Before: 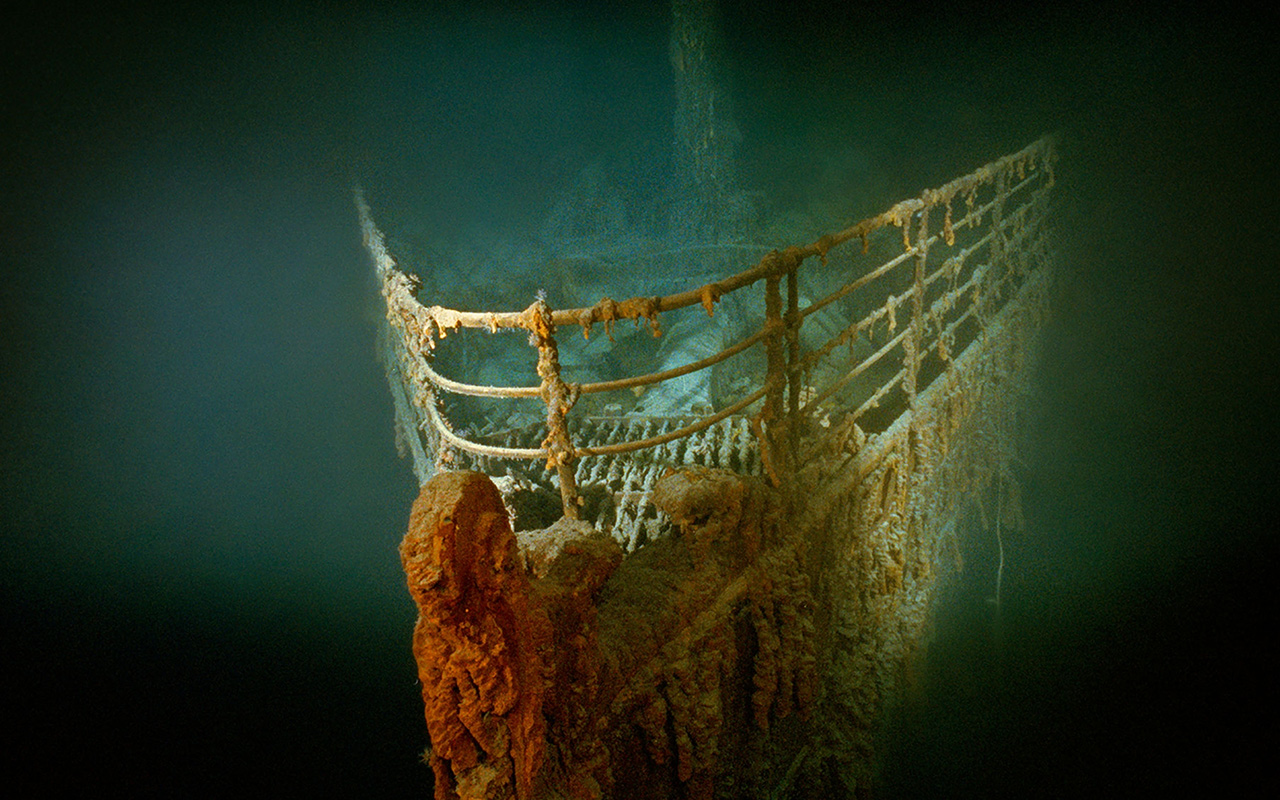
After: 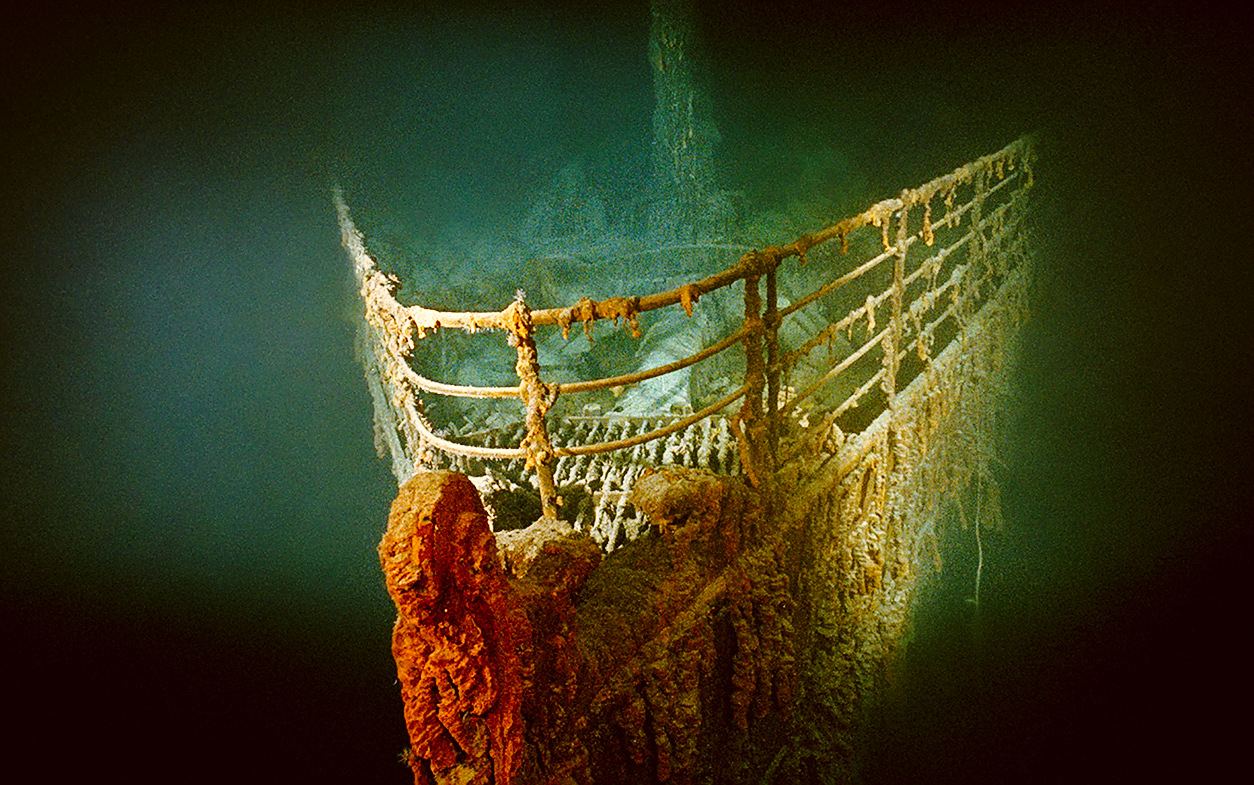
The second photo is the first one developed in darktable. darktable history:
sharpen: on, module defaults
haze removal: compatibility mode true
color correction: highlights a* 6.69, highlights b* 8.21, shadows a* 6.39, shadows b* 7.44, saturation 0.929
crop: left 1.702%, right 0.269%, bottom 1.849%
base curve: curves: ch0 [(0, 0) (0.028, 0.03) (0.121, 0.232) (0.46, 0.748) (0.859, 0.968) (1, 1)], exposure shift 0.01, preserve colors none
